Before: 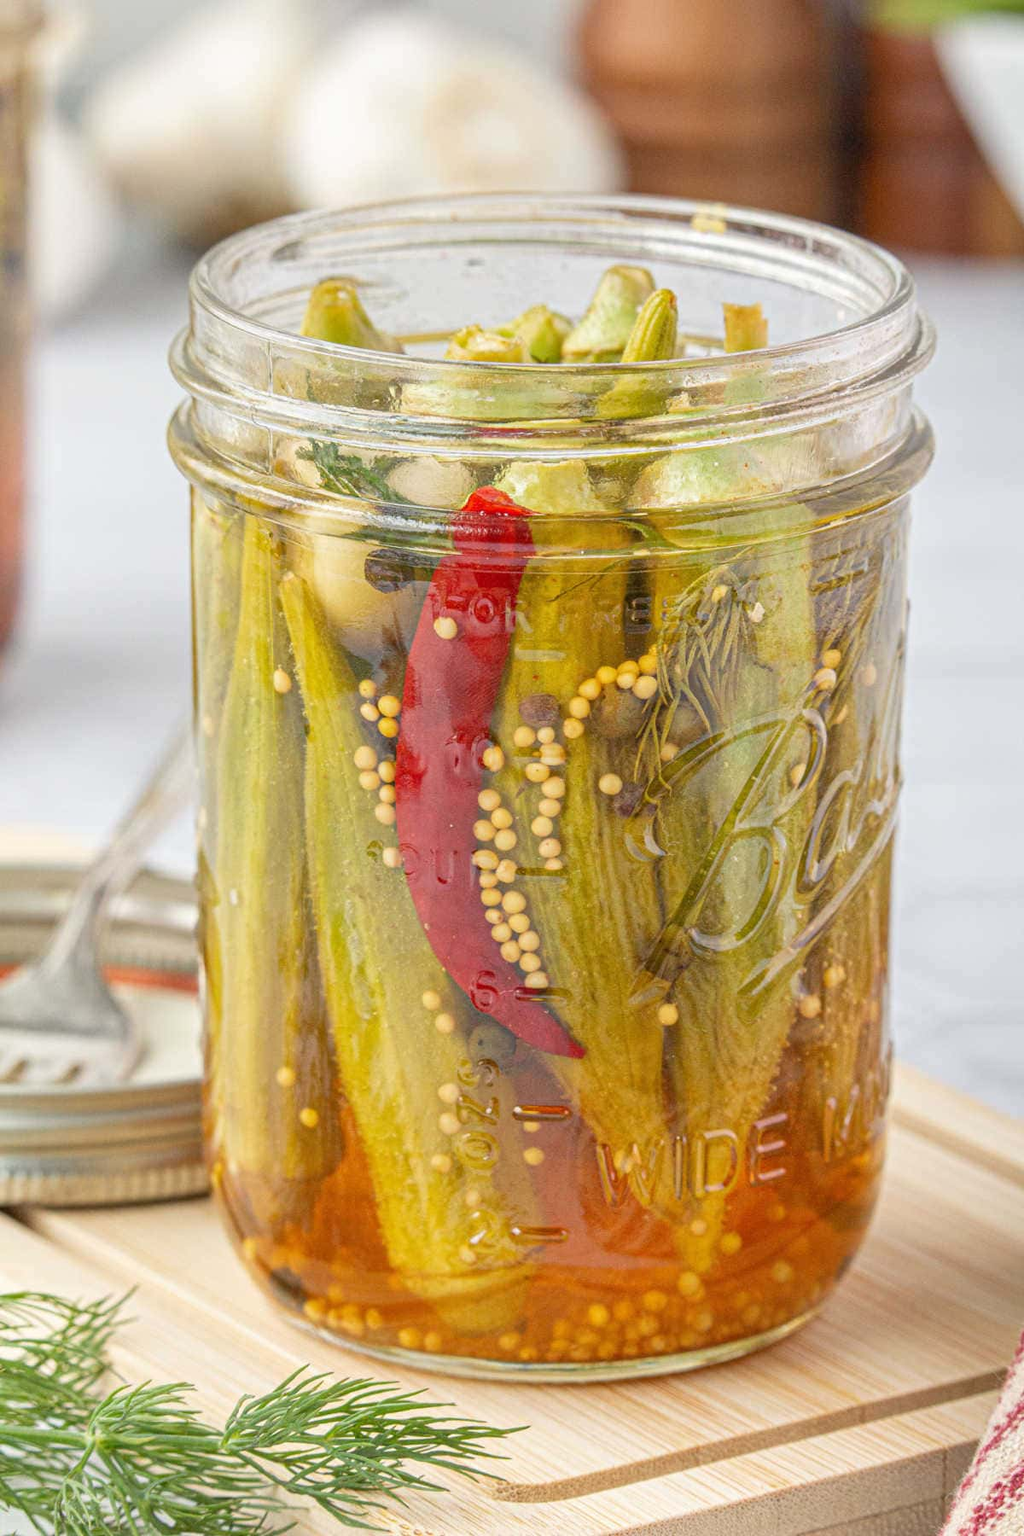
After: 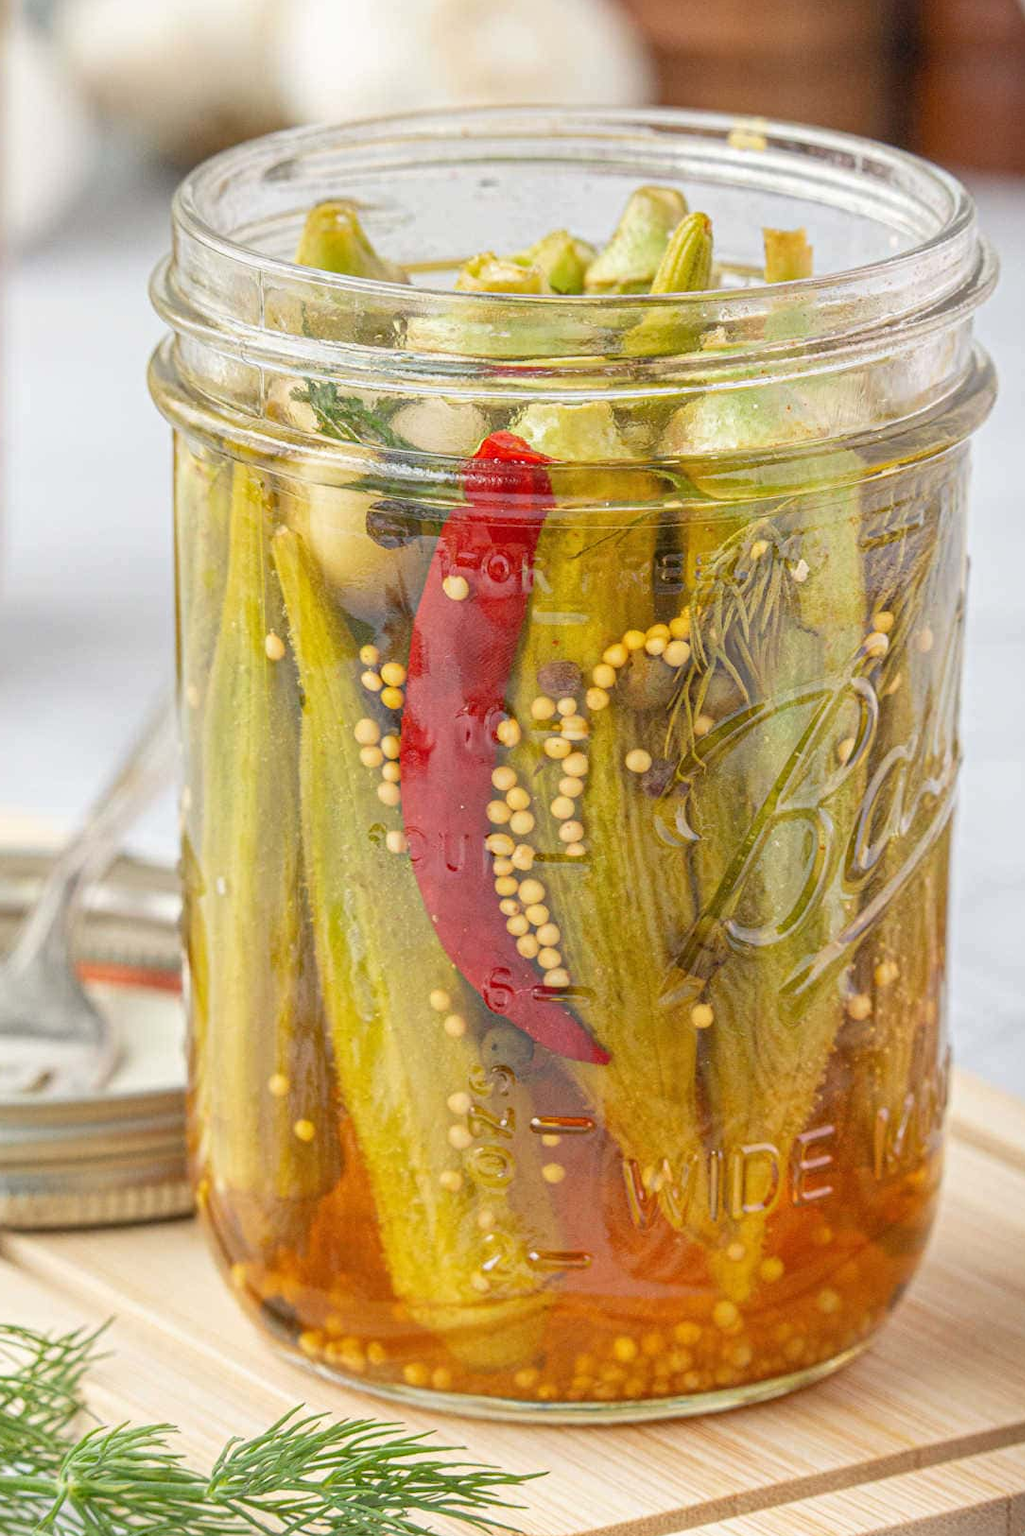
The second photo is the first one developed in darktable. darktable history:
crop: left 3.403%, top 6.374%, right 6.17%, bottom 3.307%
